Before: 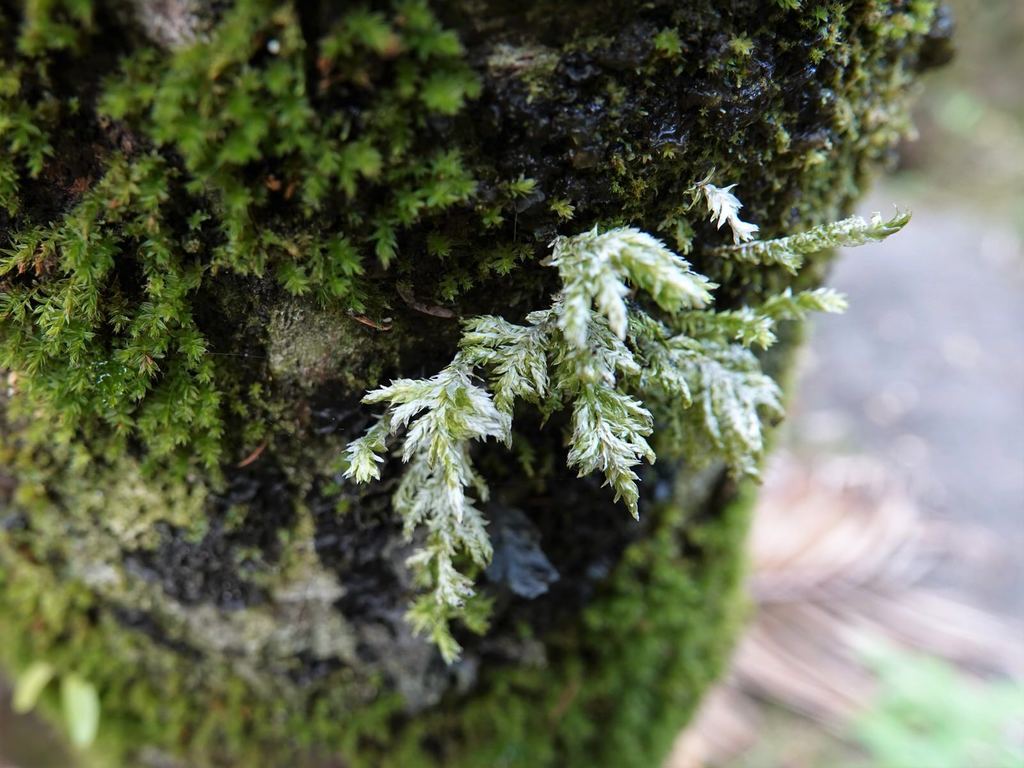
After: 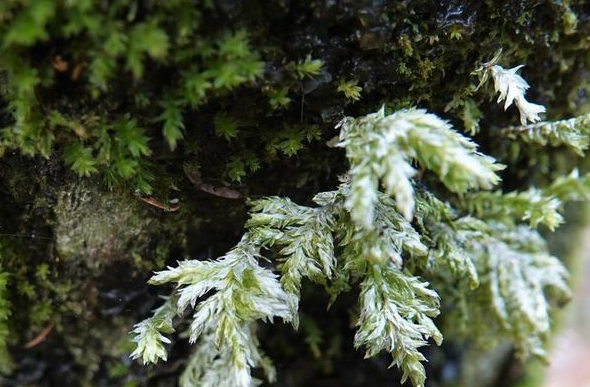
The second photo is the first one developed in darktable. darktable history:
local contrast: mode bilateral grid, contrast 100, coarseness 100, detail 91%, midtone range 0.2
crop: left 20.874%, top 15.551%, right 21.465%, bottom 33.929%
